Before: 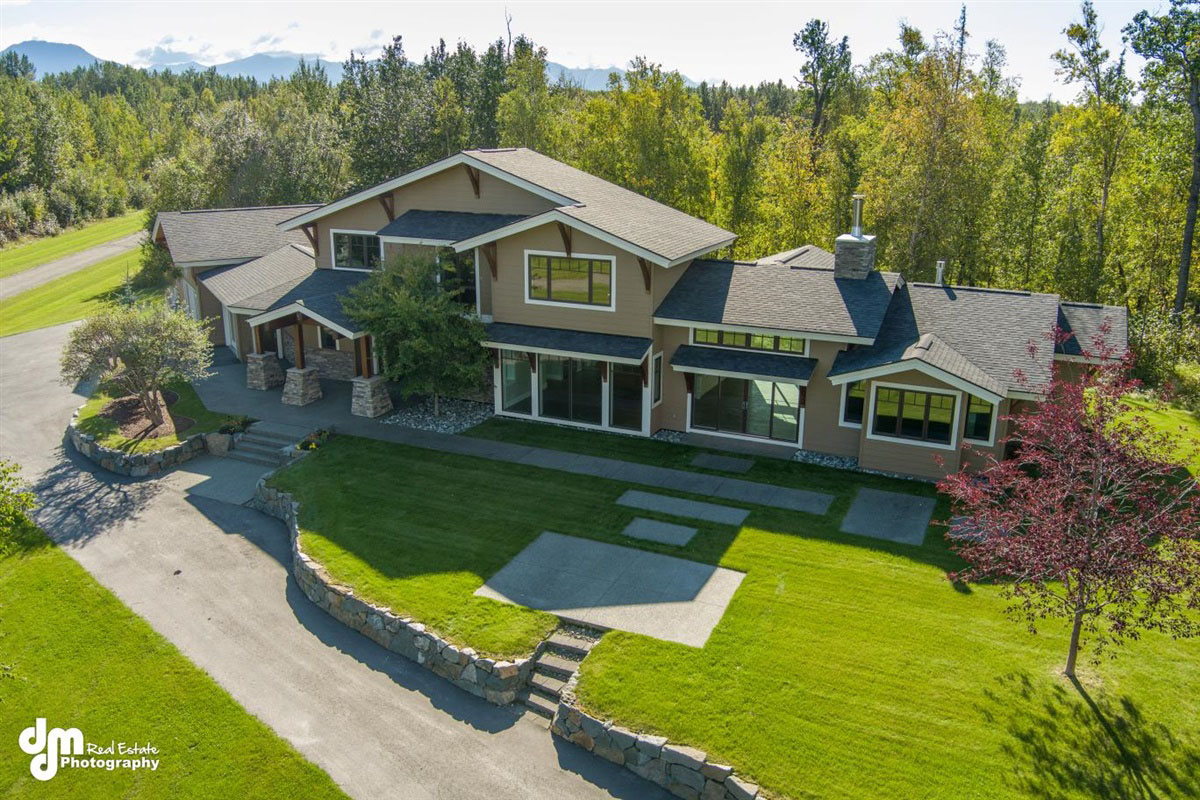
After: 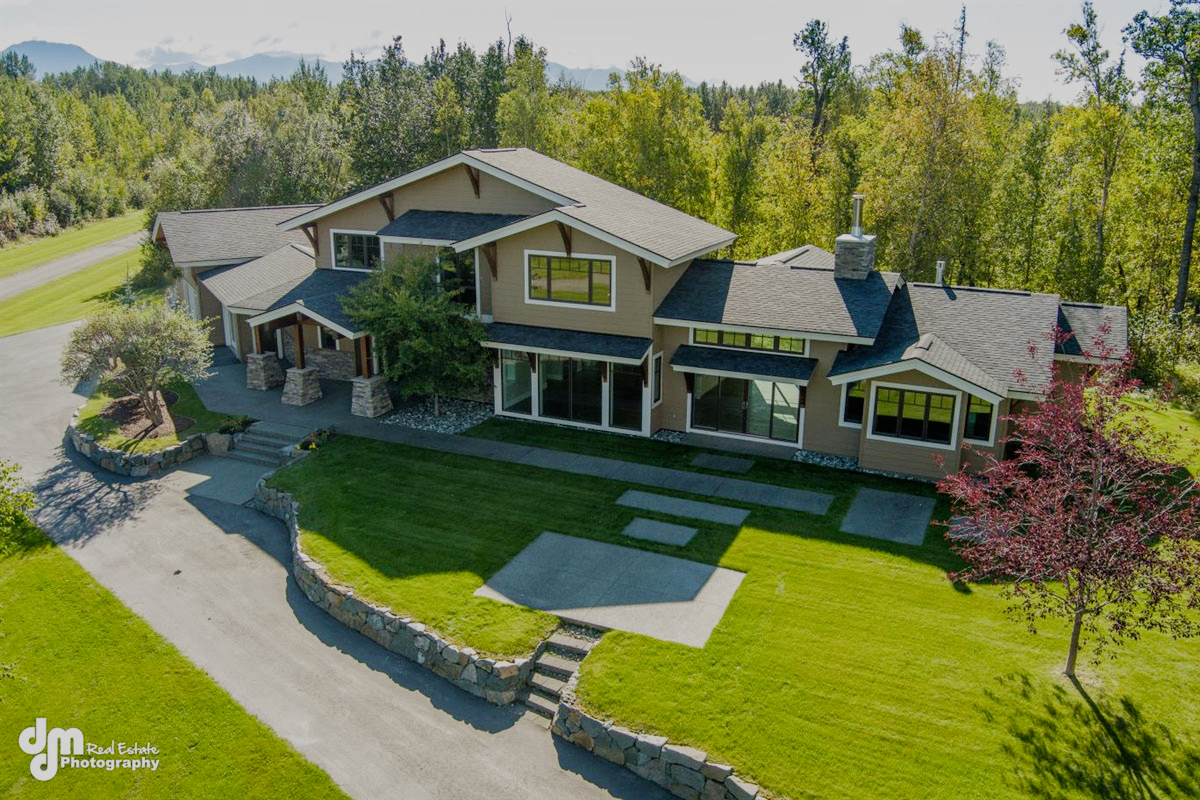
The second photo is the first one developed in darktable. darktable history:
filmic rgb: black relative exposure -7.65 EV, white relative exposure 4.56 EV, hardness 3.61, add noise in highlights 0.001, preserve chrominance no, color science v3 (2019), use custom middle-gray values true, contrast in highlights soft
